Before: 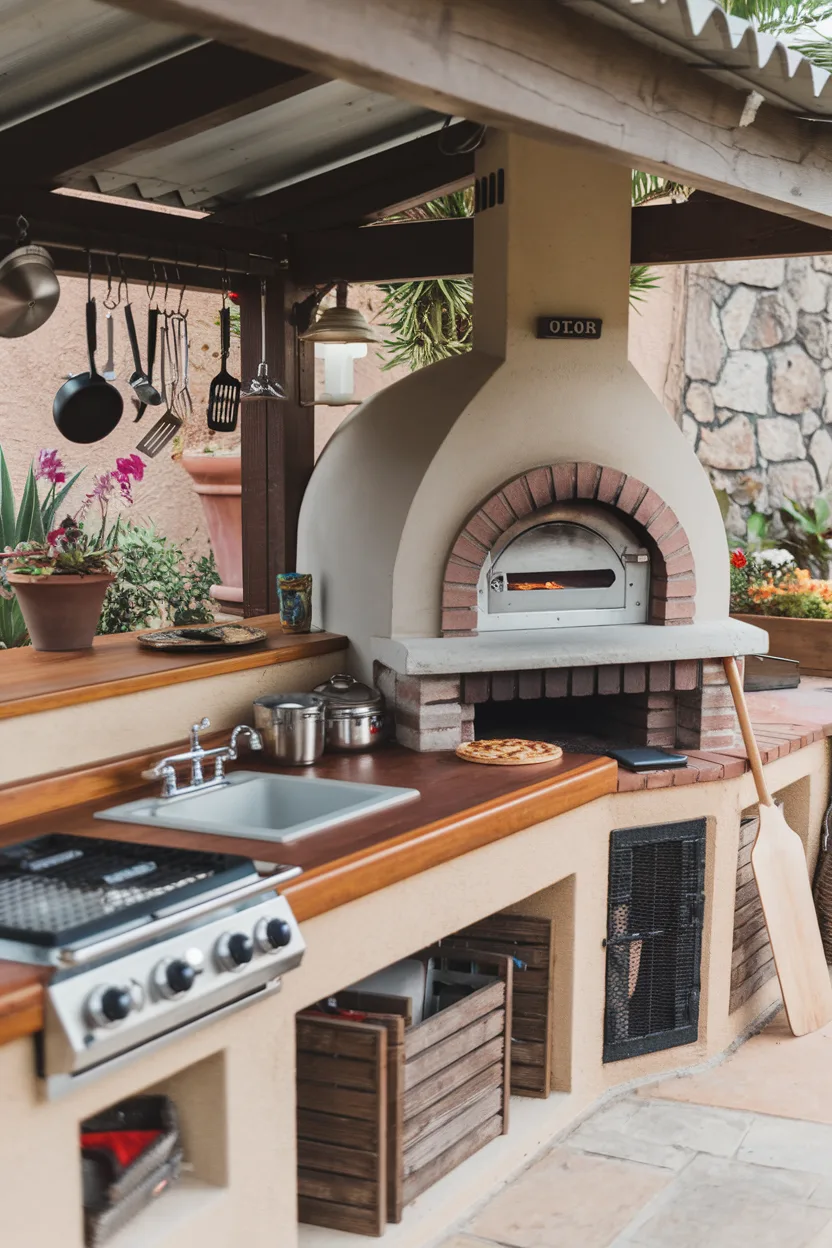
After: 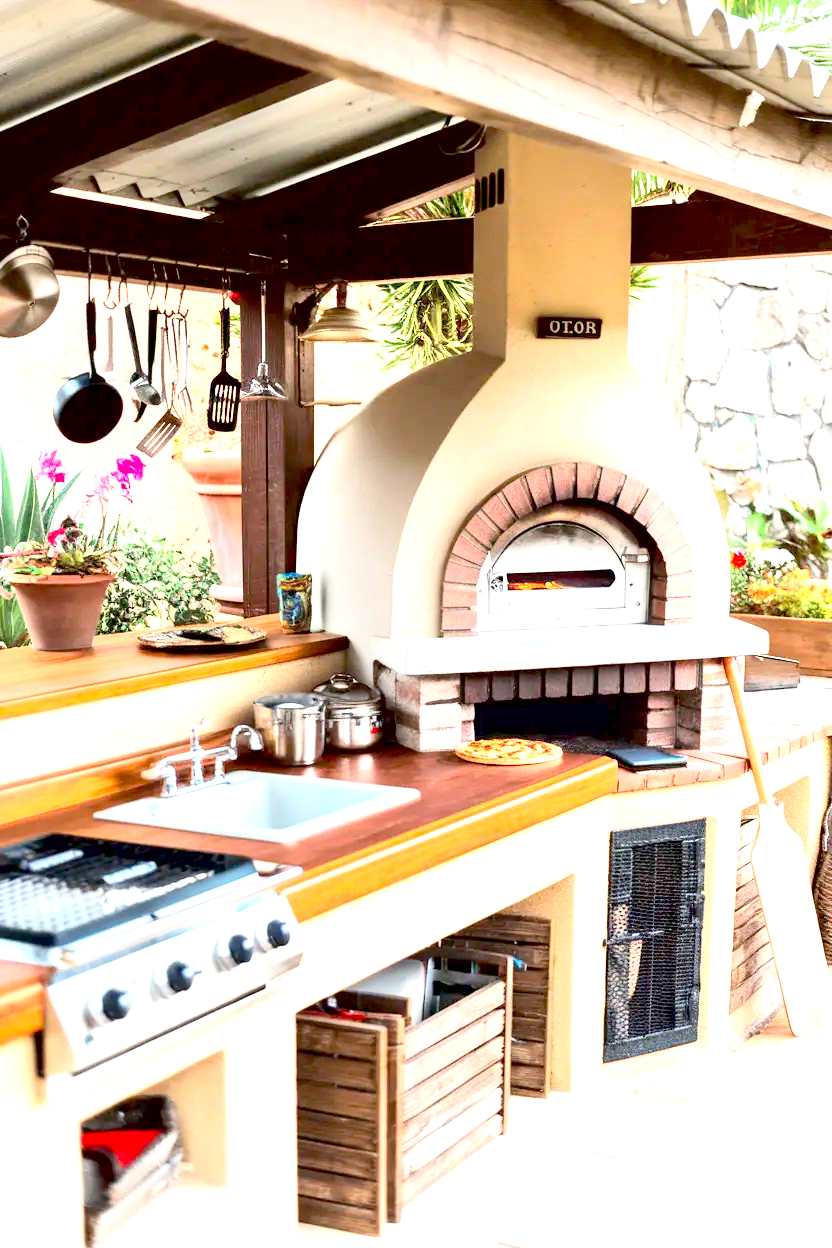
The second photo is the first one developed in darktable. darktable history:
contrast brightness saturation: contrast 0.203, brightness 0.163, saturation 0.219
exposure: black level correction 0.014, exposure 1.784 EV, compensate exposure bias true, compensate highlight preservation false
